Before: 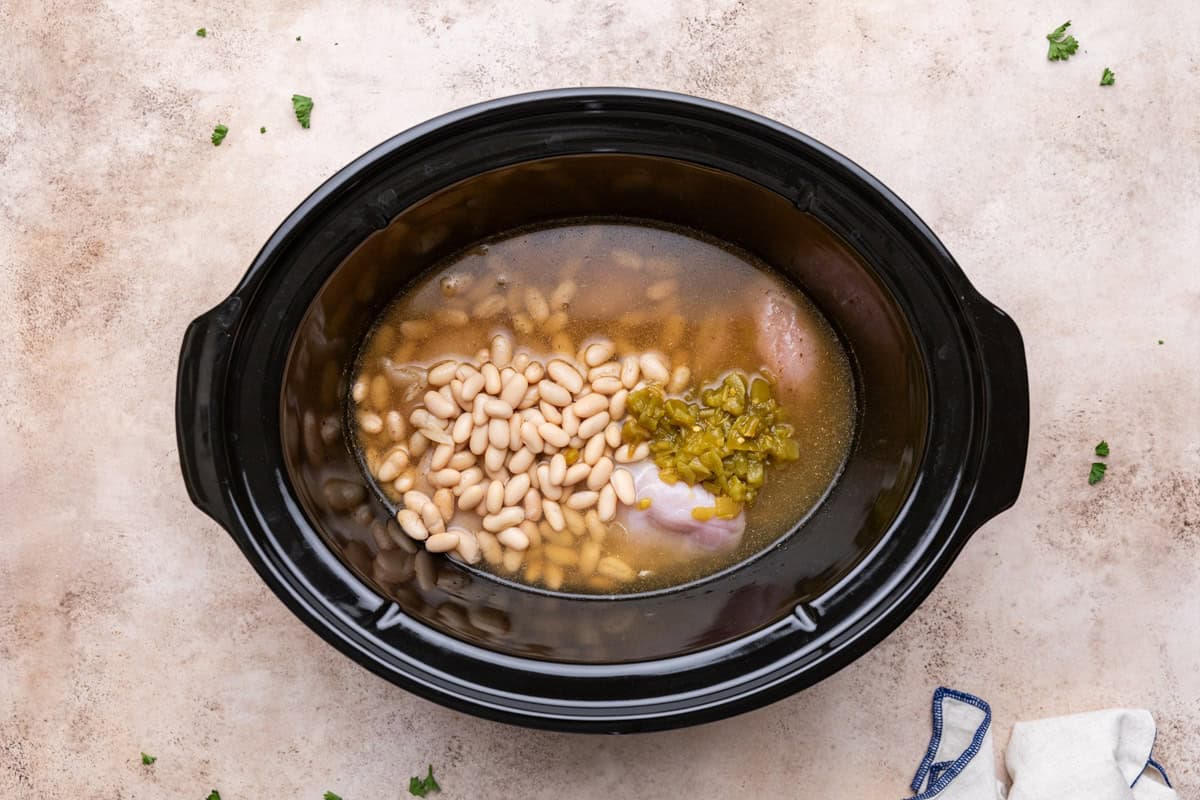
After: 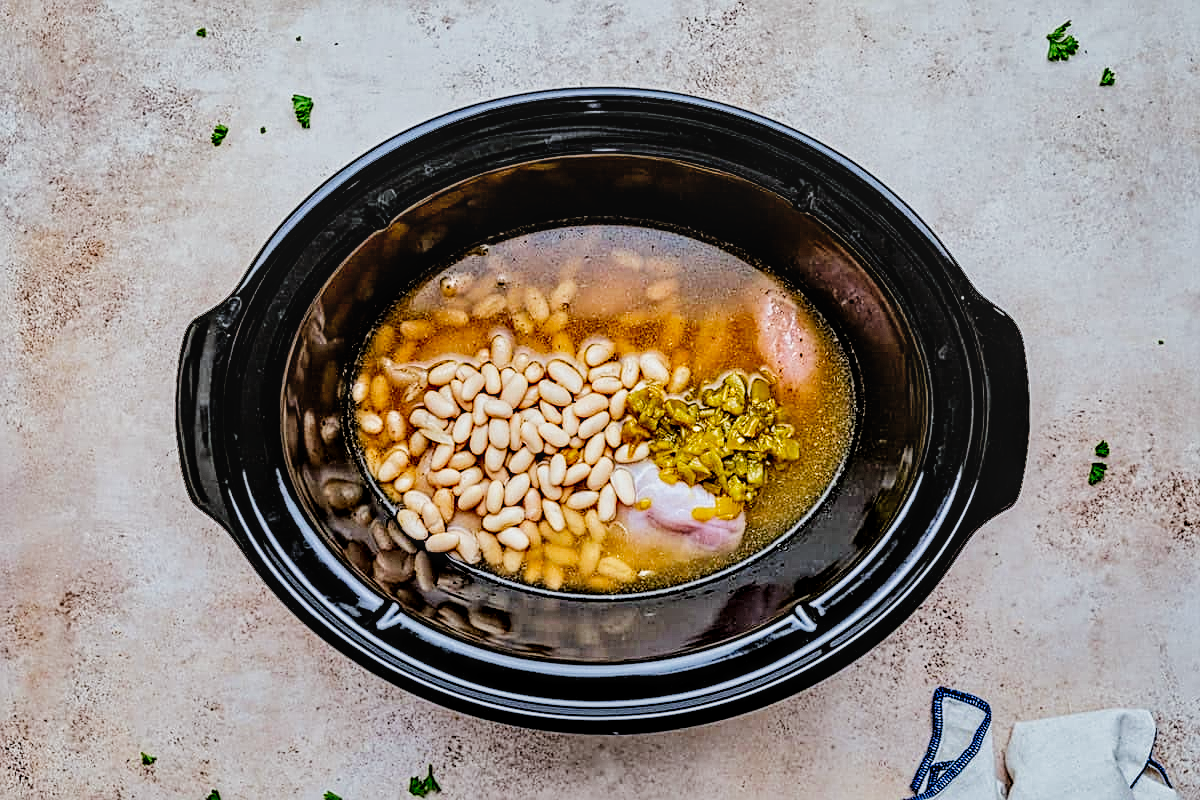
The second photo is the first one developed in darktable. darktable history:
color calibration: illuminant Planckian (black body), adaptation linear Bradford (ICC v4), x 0.364, y 0.367, temperature 4417.56 K, saturation algorithm version 1 (2020)
filmic rgb: black relative exposure -7.75 EV, white relative exposure 4.4 EV, threshold 3 EV, hardness 3.76, latitude 38.11%, contrast 0.966, highlights saturation mix 10%, shadows ↔ highlights balance 4.59%, color science v4 (2020), enable highlight reconstruction true
local contrast: on, module defaults
shadows and highlights: soften with gaussian
contrast brightness saturation: contrast 0.04, saturation 0.16
sharpen: on, module defaults
contrast equalizer: octaves 7, y [[0.5, 0.542, 0.583, 0.625, 0.667, 0.708], [0.5 ×6], [0.5 ×6], [0 ×6], [0 ×6]]
base curve: curves: ch0 [(0, 0) (0.262, 0.32) (0.722, 0.705) (1, 1)]
tone curve: curves: ch0 [(0, 0) (0.004, 0.002) (0.02, 0.013) (0.218, 0.218) (0.664, 0.718) (0.832, 0.873) (1, 1)], preserve colors none
